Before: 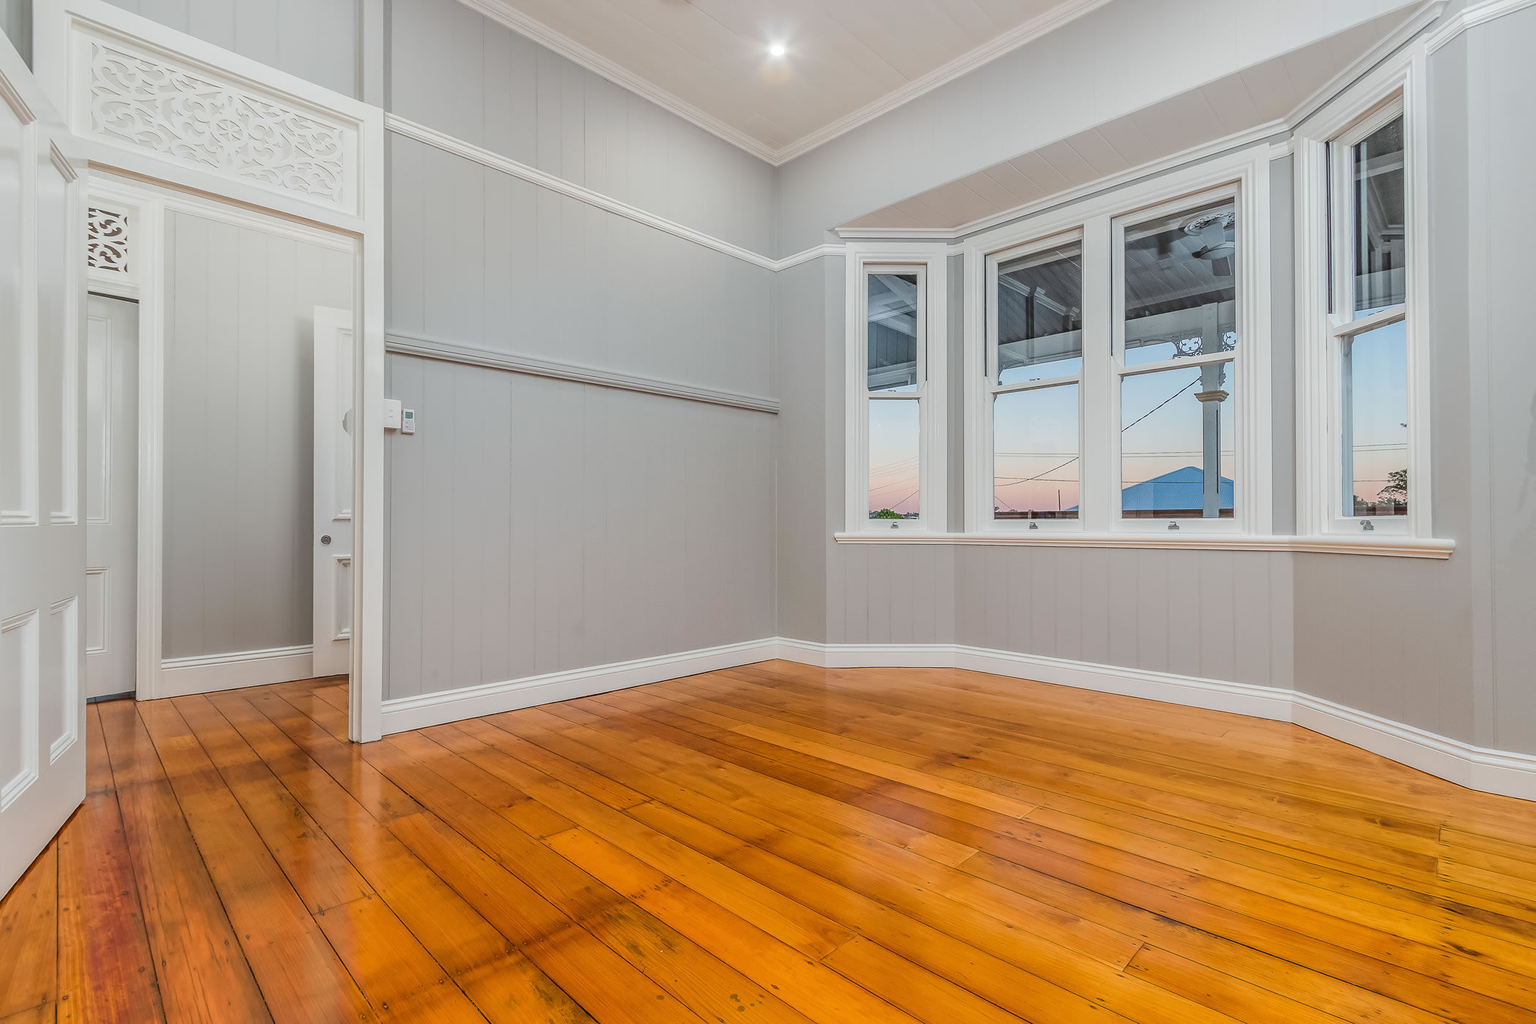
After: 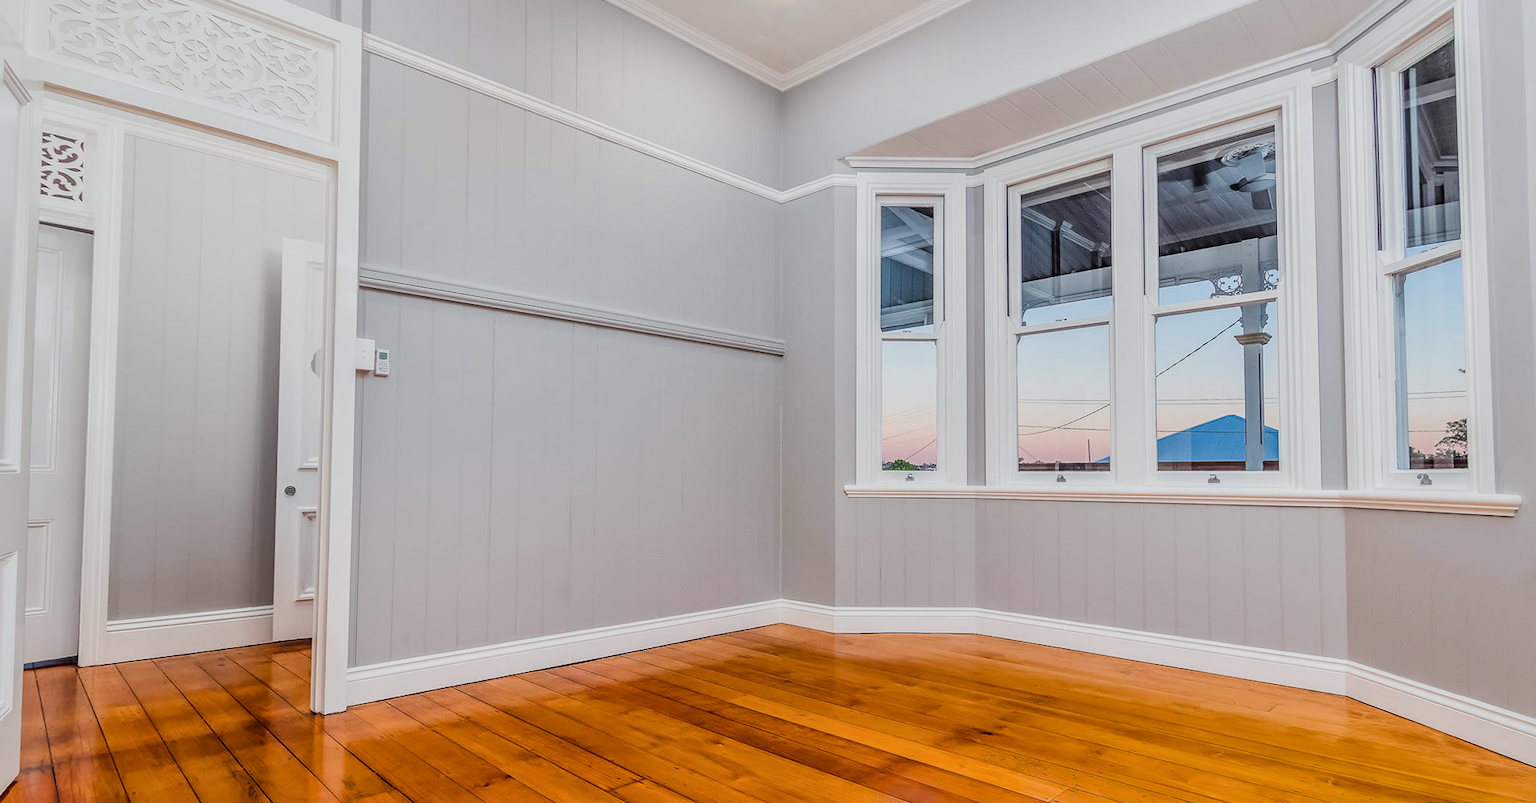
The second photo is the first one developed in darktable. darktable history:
color balance: gamma [0.9, 0.988, 0.975, 1.025], gain [1.05, 1, 1, 1]
rotate and perspective: rotation 0.226°, lens shift (vertical) -0.042, crop left 0.023, crop right 0.982, crop top 0.006, crop bottom 0.994
crop: left 2.737%, top 7.287%, right 3.421%, bottom 20.179%
tone equalizer: on, module defaults
filmic rgb: black relative exposure -5 EV, hardness 2.88, contrast 1.3, highlights saturation mix -10%
local contrast: mode bilateral grid, contrast 20, coarseness 50, detail 130%, midtone range 0.2
haze removal: strength -0.1, adaptive false
color balance rgb: perceptual saturation grading › global saturation 35%, perceptual saturation grading › highlights -30%, perceptual saturation grading › shadows 35%, perceptual brilliance grading › global brilliance 3%, perceptual brilliance grading › highlights -3%, perceptual brilliance grading › shadows 3%
